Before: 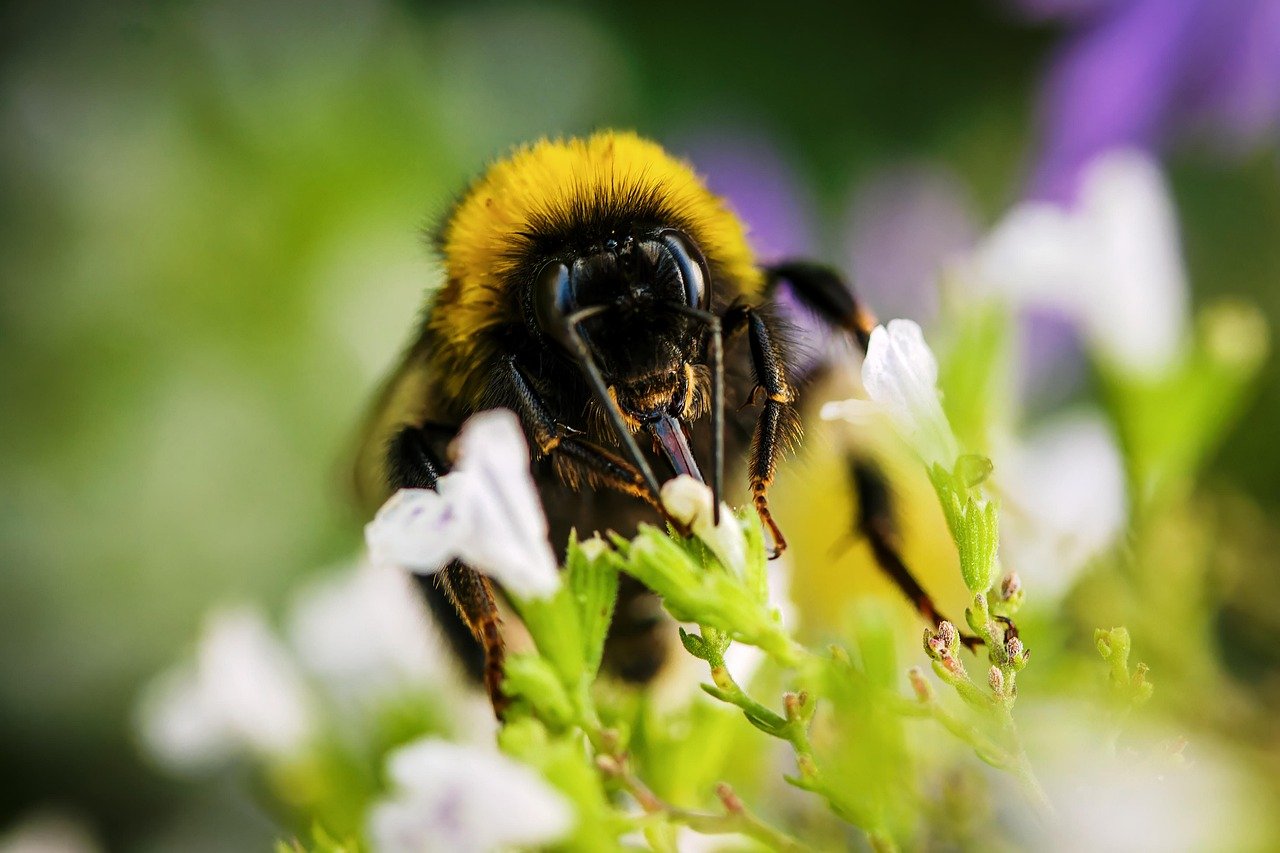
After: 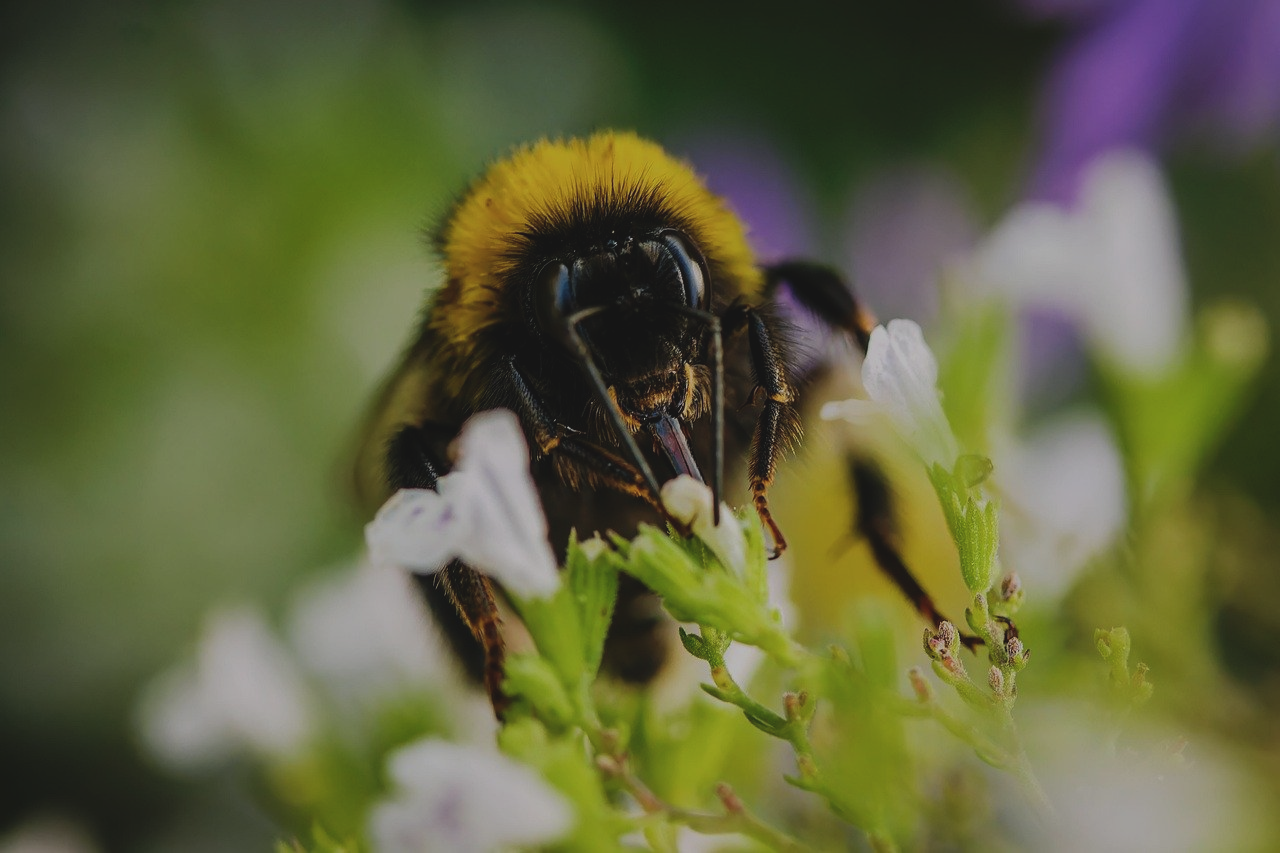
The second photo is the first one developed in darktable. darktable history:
exposure: black level correction -0.016, exposure -1.091 EV, compensate highlight preservation false
